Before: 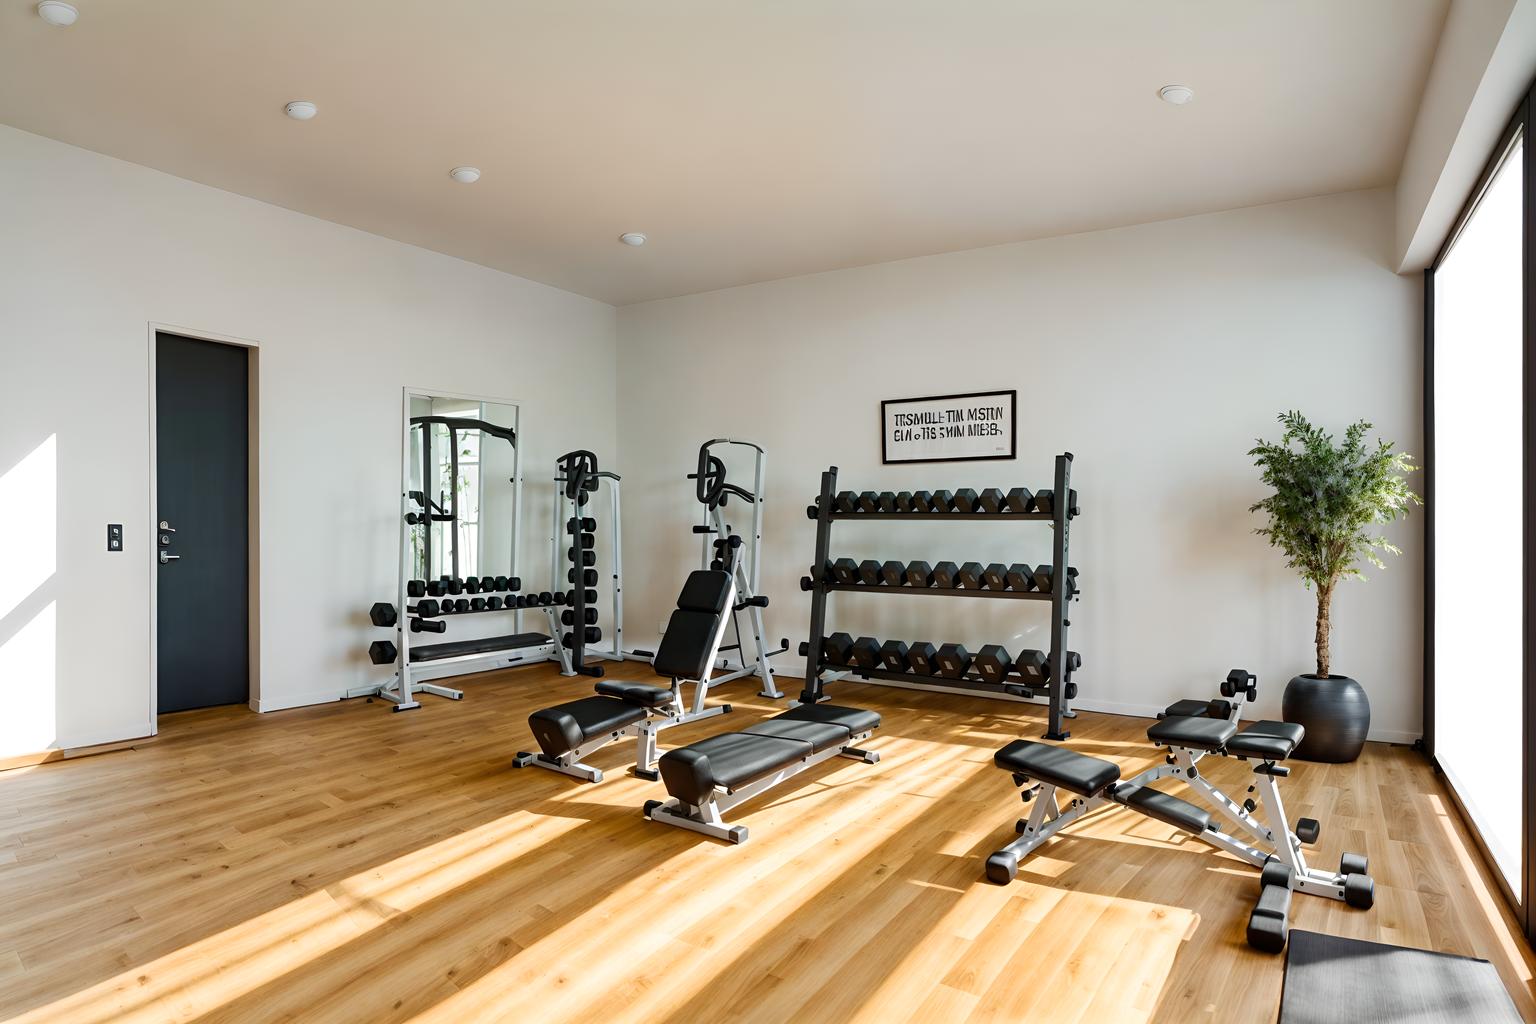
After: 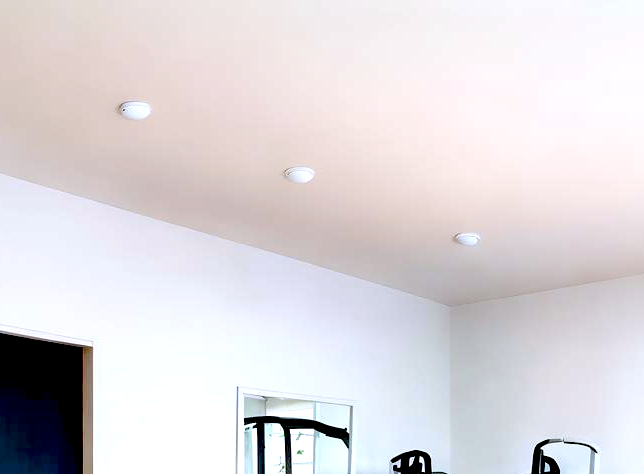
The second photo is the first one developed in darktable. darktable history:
crop and rotate: left 10.817%, top 0.062%, right 47.194%, bottom 53.626%
white balance: red 0.967, blue 1.119, emerald 0.756
exposure: black level correction 0.035, exposure 0.9 EV, compensate highlight preservation false
